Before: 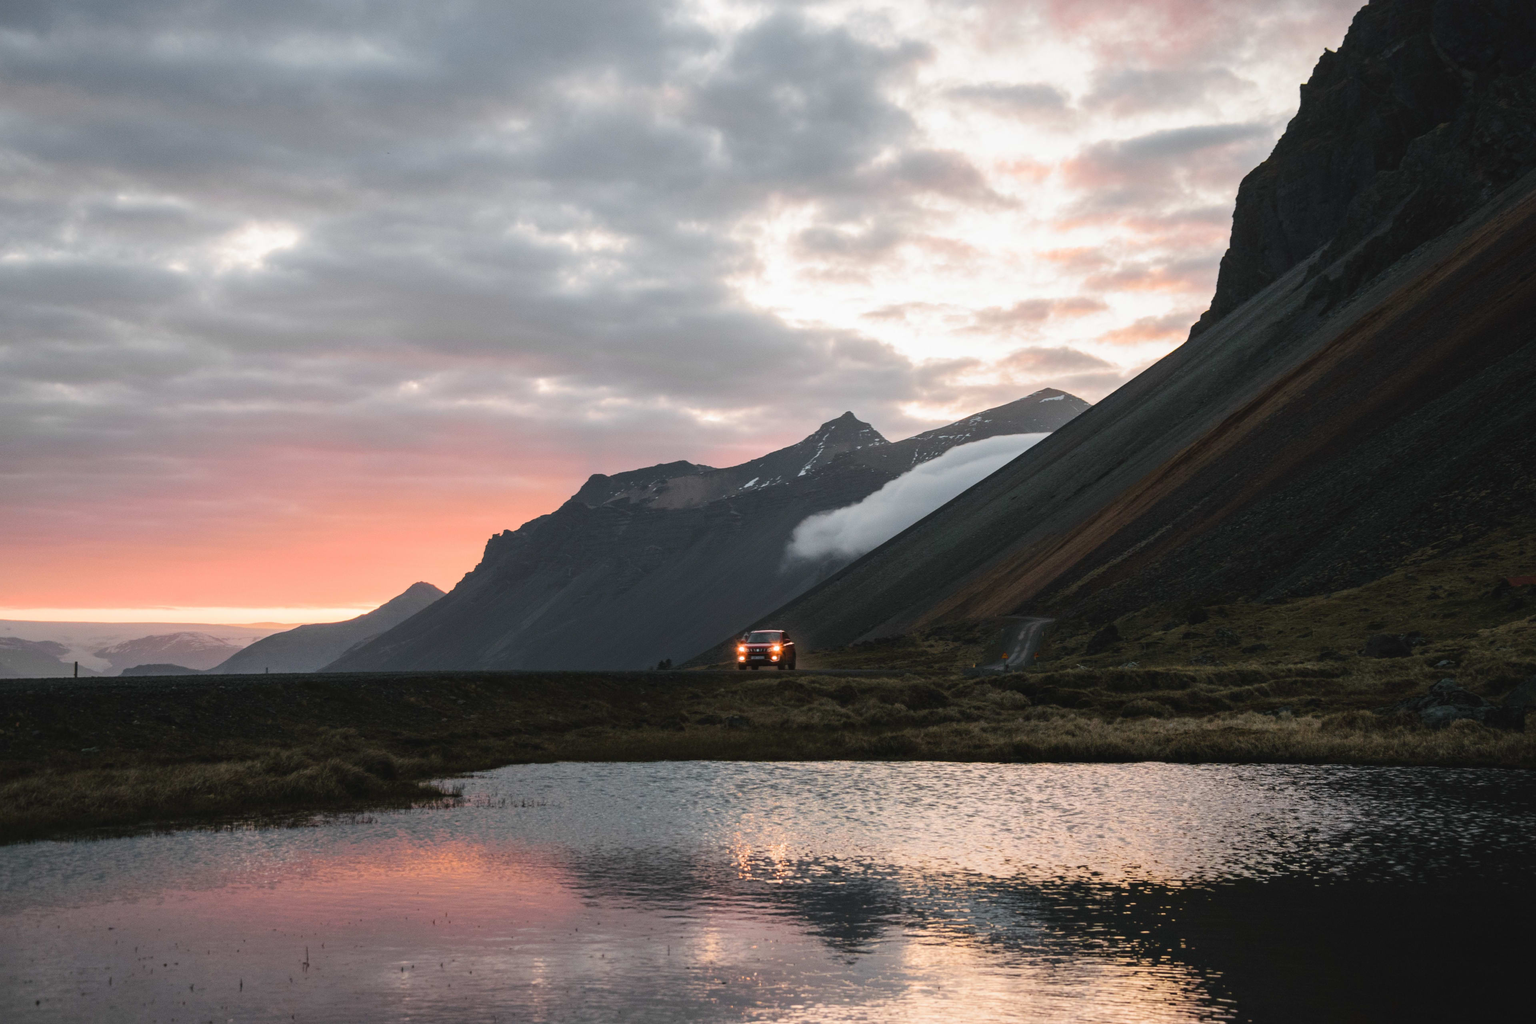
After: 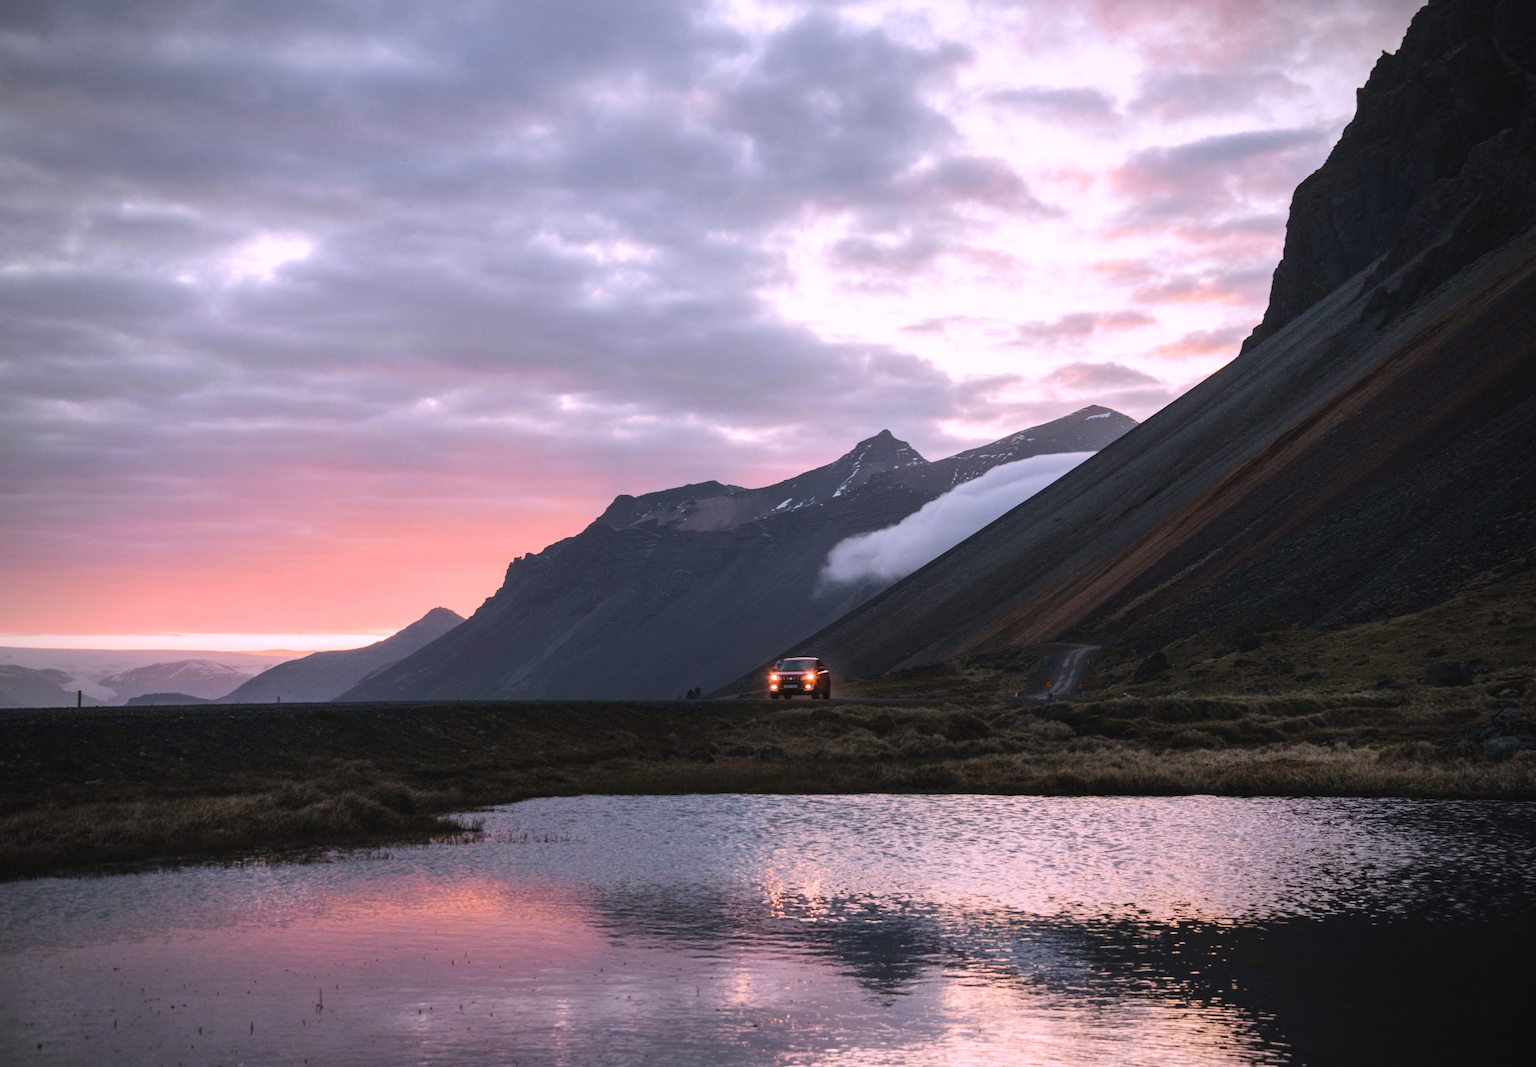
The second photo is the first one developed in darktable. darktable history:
crop: right 4.126%, bottom 0.031%
vignetting: on, module defaults
white balance: red 1.042, blue 1.17
